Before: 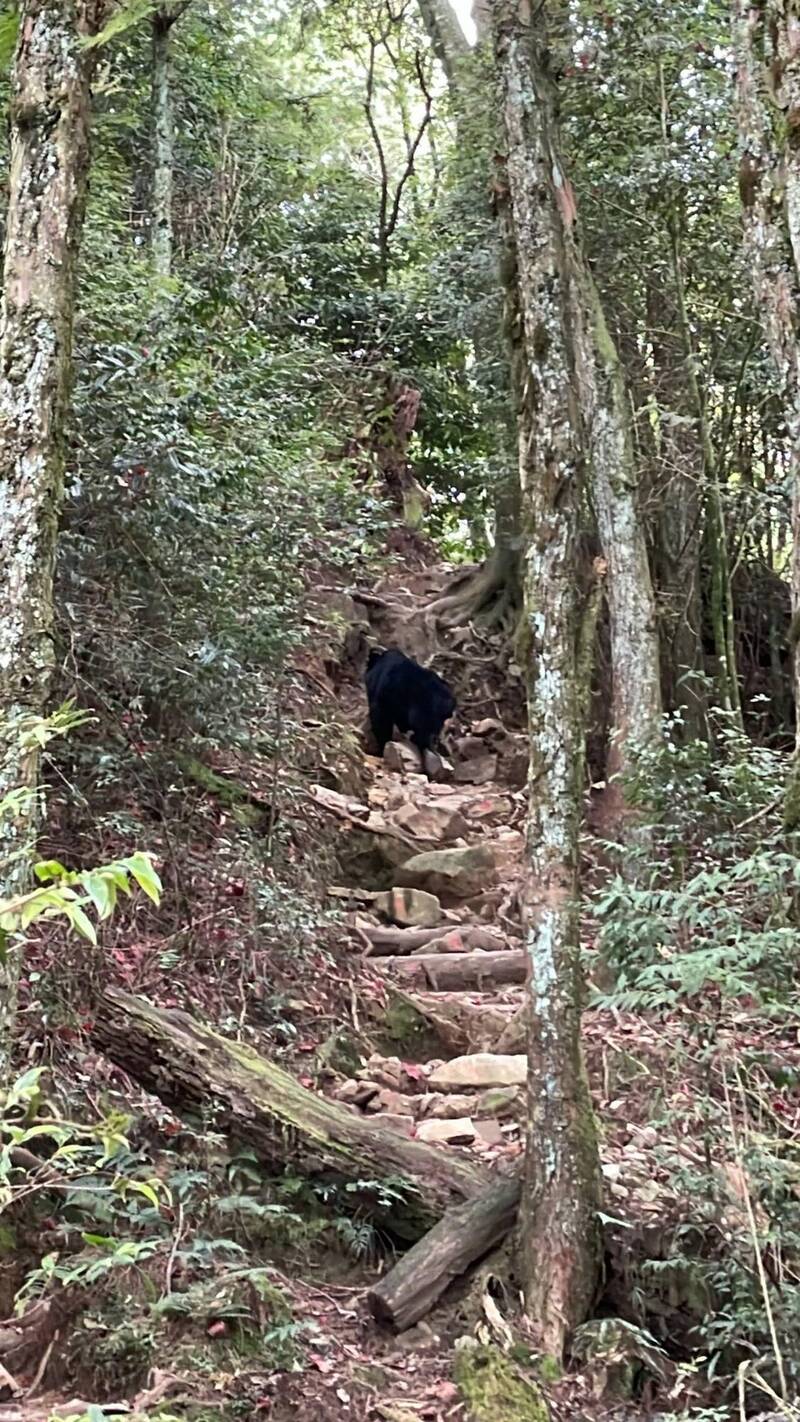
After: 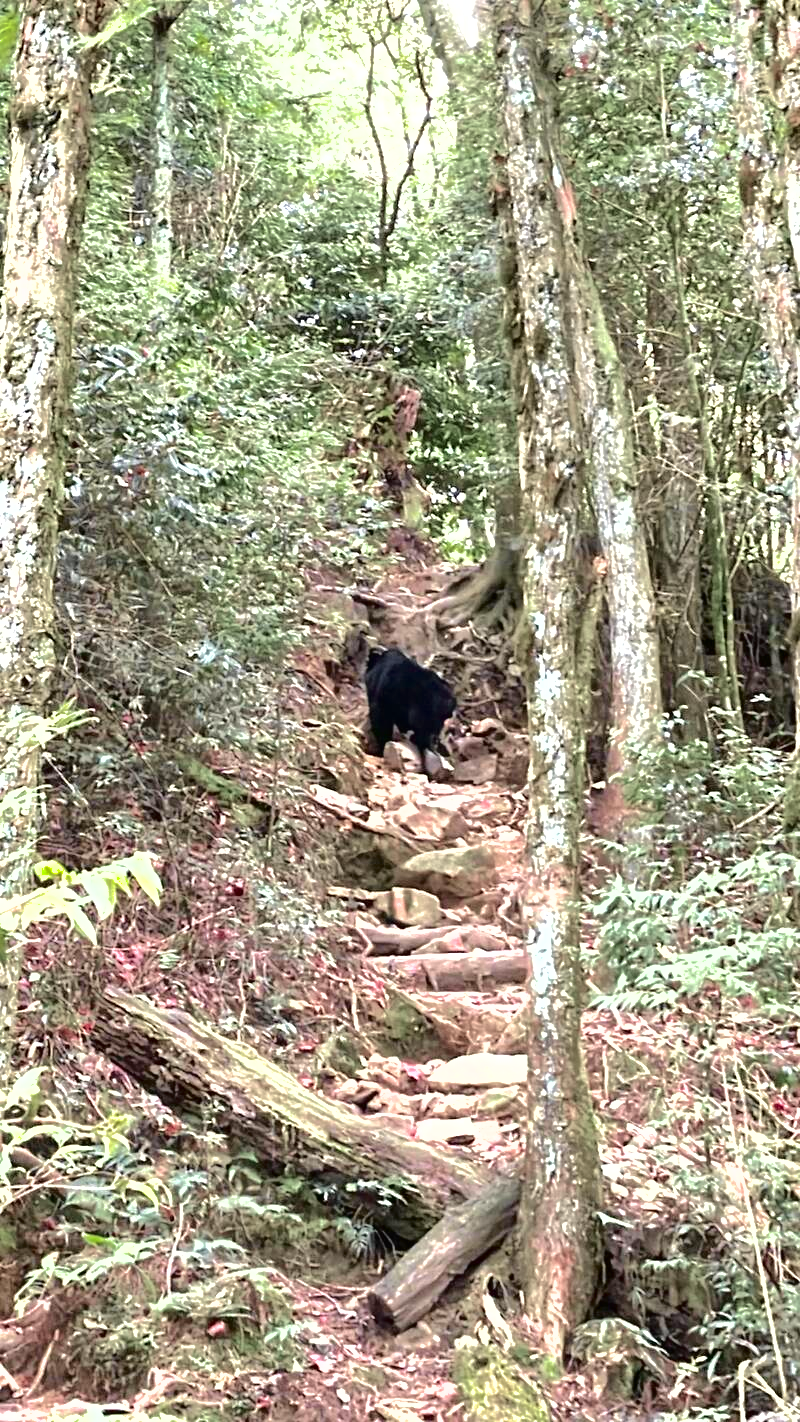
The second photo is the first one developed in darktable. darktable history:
exposure: black level correction -0.002, exposure 1.115 EV, compensate highlight preservation false
shadows and highlights: shadows 30
tone curve: curves: ch0 [(0.003, 0) (0.066, 0.017) (0.163, 0.09) (0.264, 0.238) (0.395, 0.421) (0.517, 0.56) (0.688, 0.743) (0.791, 0.814) (1, 1)]; ch1 [(0, 0) (0.164, 0.115) (0.337, 0.332) (0.39, 0.398) (0.464, 0.461) (0.501, 0.5) (0.507, 0.503) (0.534, 0.537) (0.577, 0.59) (0.652, 0.681) (0.733, 0.749) (0.811, 0.796) (1, 1)]; ch2 [(0, 0) (0.337, 0.382) (0.464, 0.476) (0.501, 0.502) (0.527, 0.54) (0.551, 0.565) (0.6, 0.59) (0.687, 0.675) (1, 1)], color space Lab, independent channels, preserve colors none
